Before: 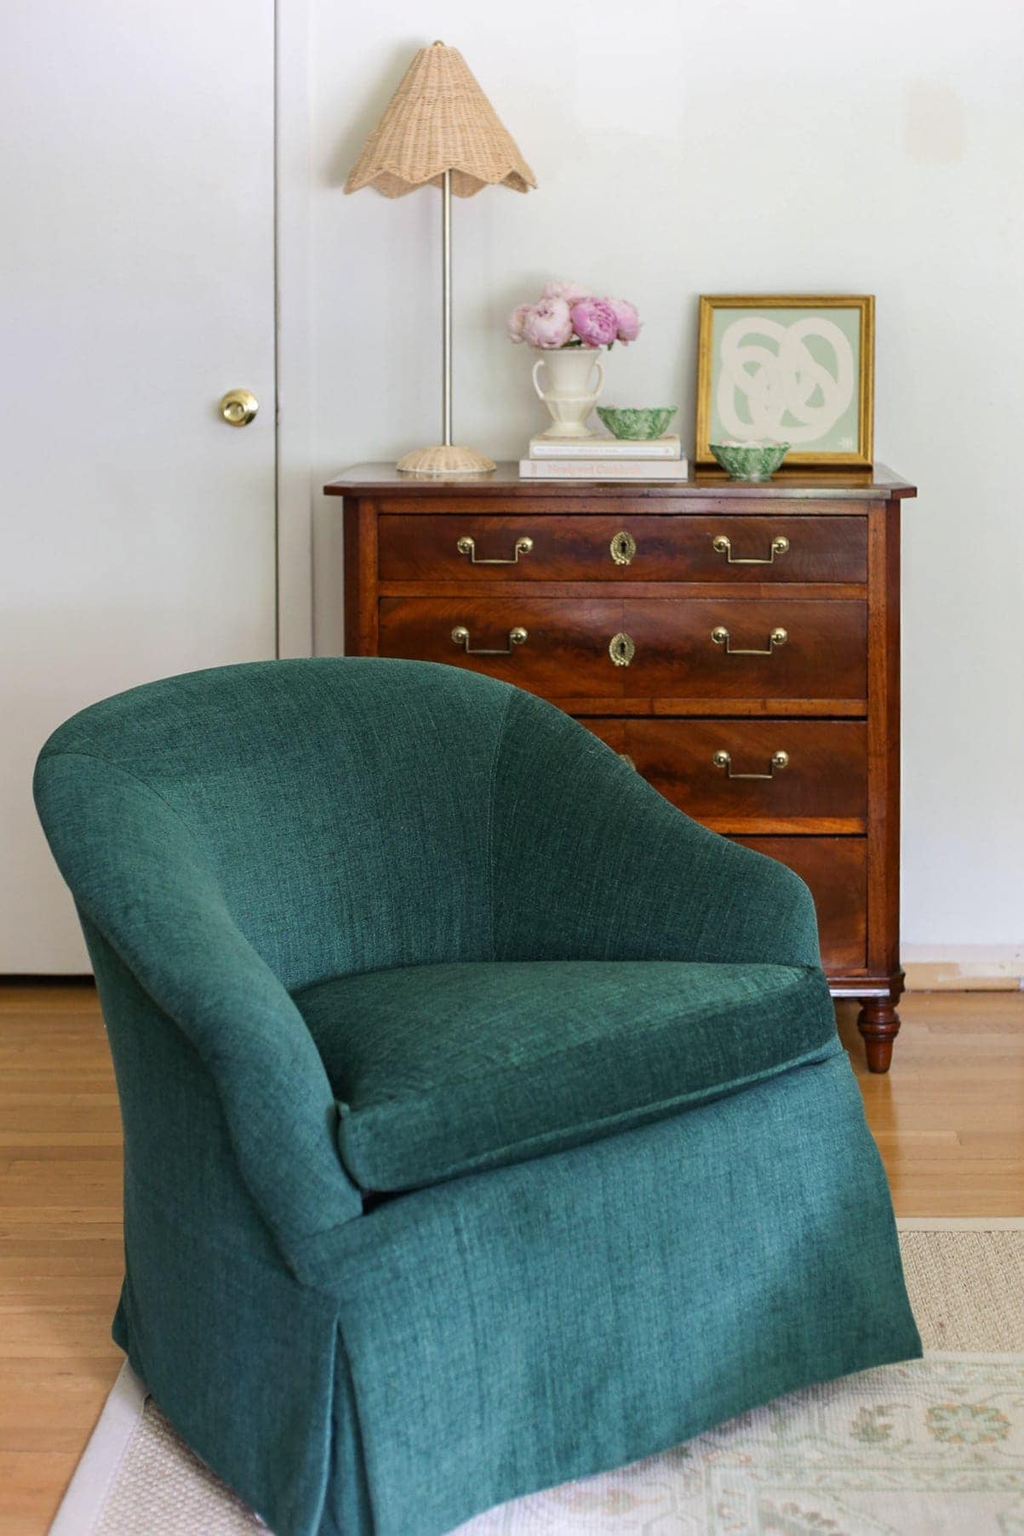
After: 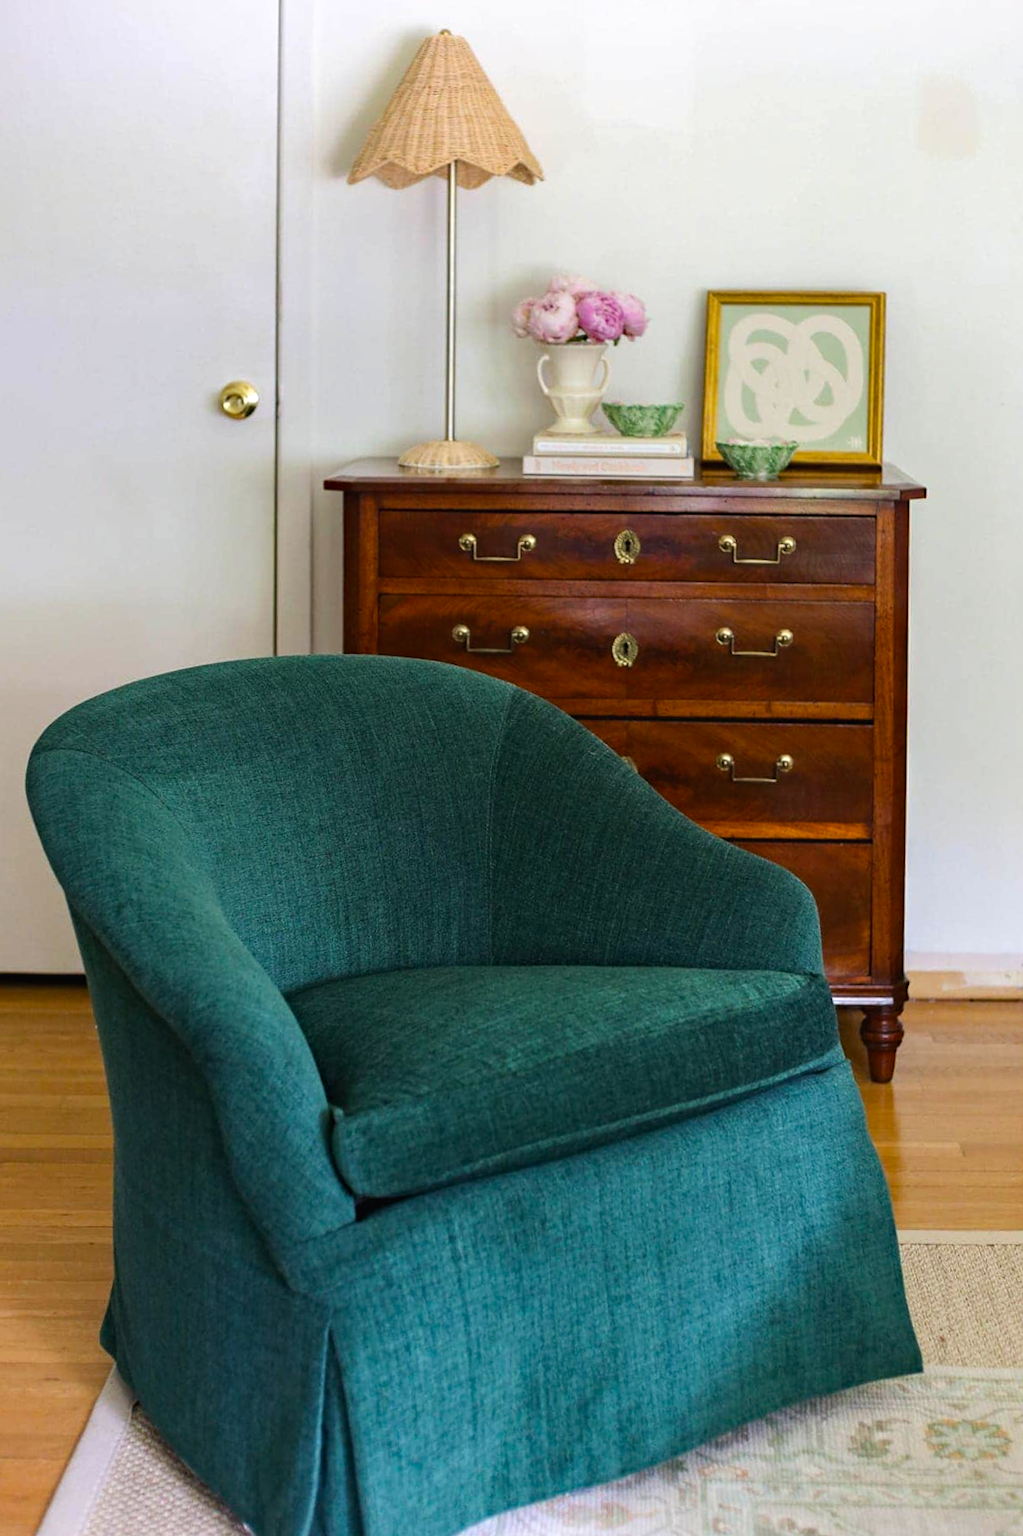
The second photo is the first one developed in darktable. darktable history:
crop and rotate: angle -0.603°
color balance rgb: shadows lift › luminance -19.862%, global offset › luminance 0.255%, perceptual saturation grading › global saturation 19.682%, global vibrance 11.481%, contrast 4.949%
haze removal: compatibility mode true, adaptive false
